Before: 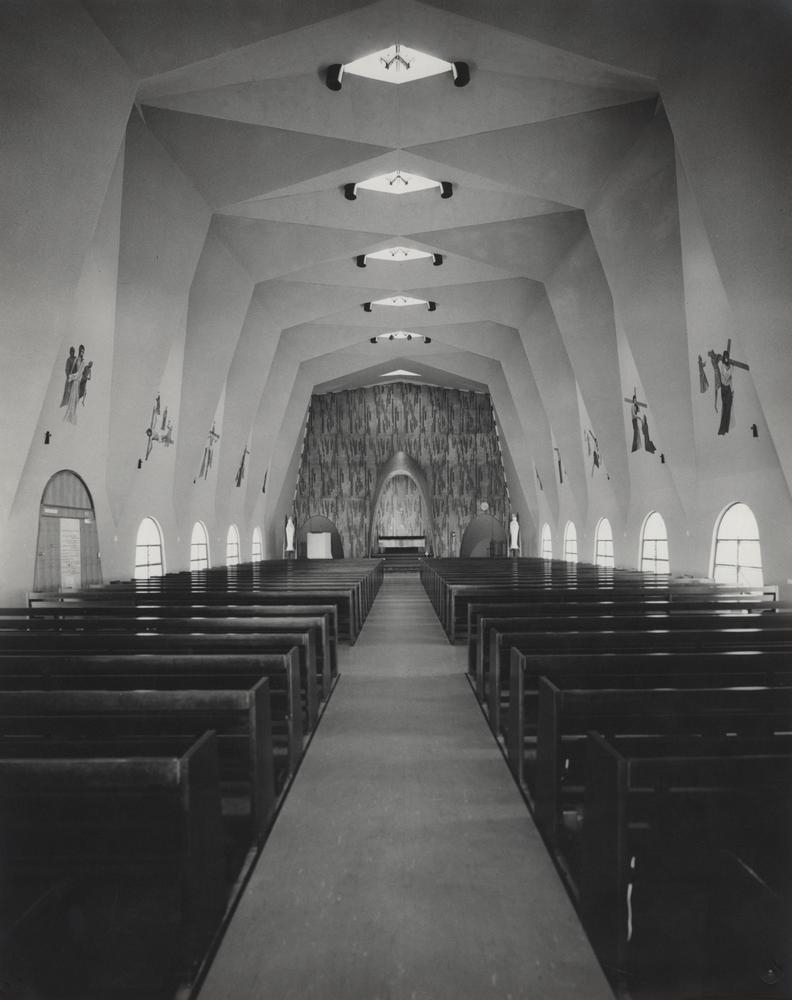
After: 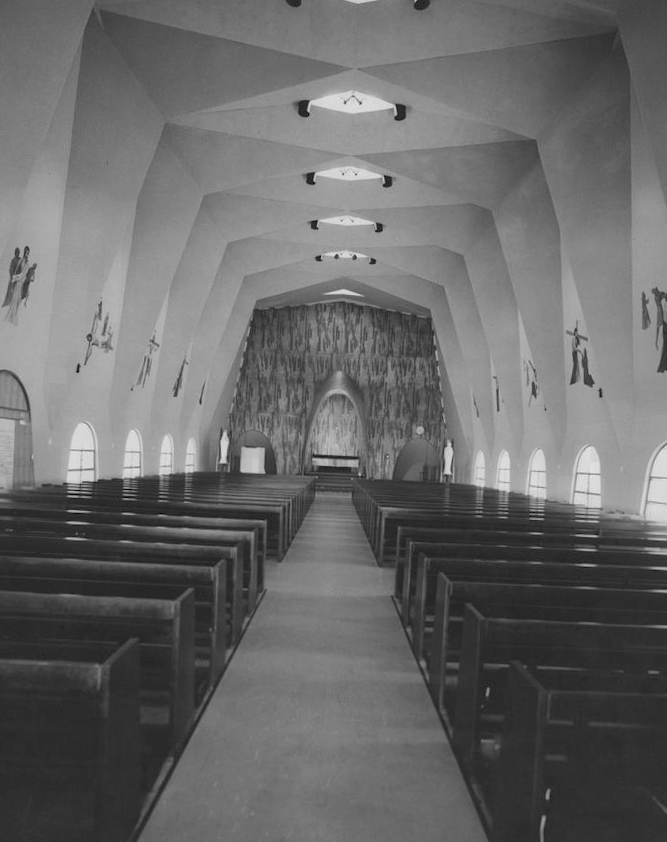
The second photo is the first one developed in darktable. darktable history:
color zones: curves: ch0 [(0, 0.554) (0.146, 0.662) (0.293, 0.86) (0.503, 0.774) (0.637, 0.106) (0.74, 0.072) (0.866, 0.488) (0.998, 0.569)]; ch1 [(0, 0) (0.143, 0) (0.286, 0) (0.429, 0) (0.571, 0) (0.714, 0) (0.857, 0)]
crop and rotate: angle -3.27°, left 5.211%, top 5.211%, right 4.607%, bottom 4.607%
rgb levels: preserve colors max RGB
shadows and highlights: on, module defaults
